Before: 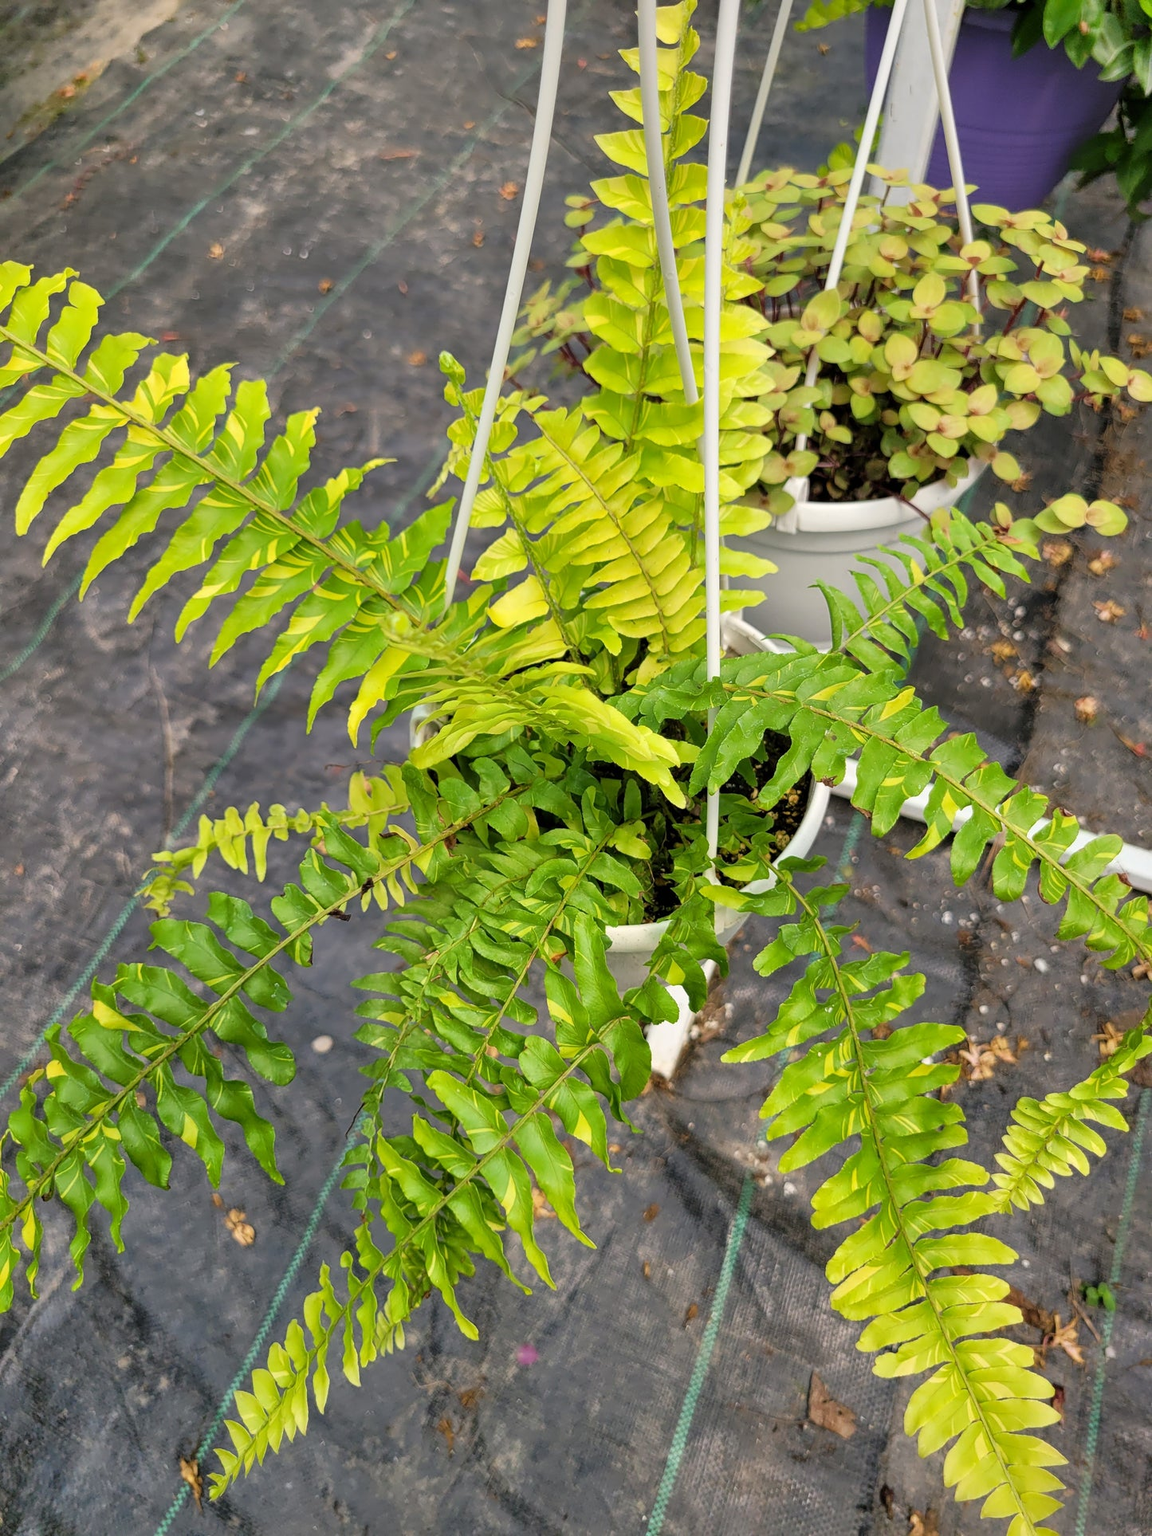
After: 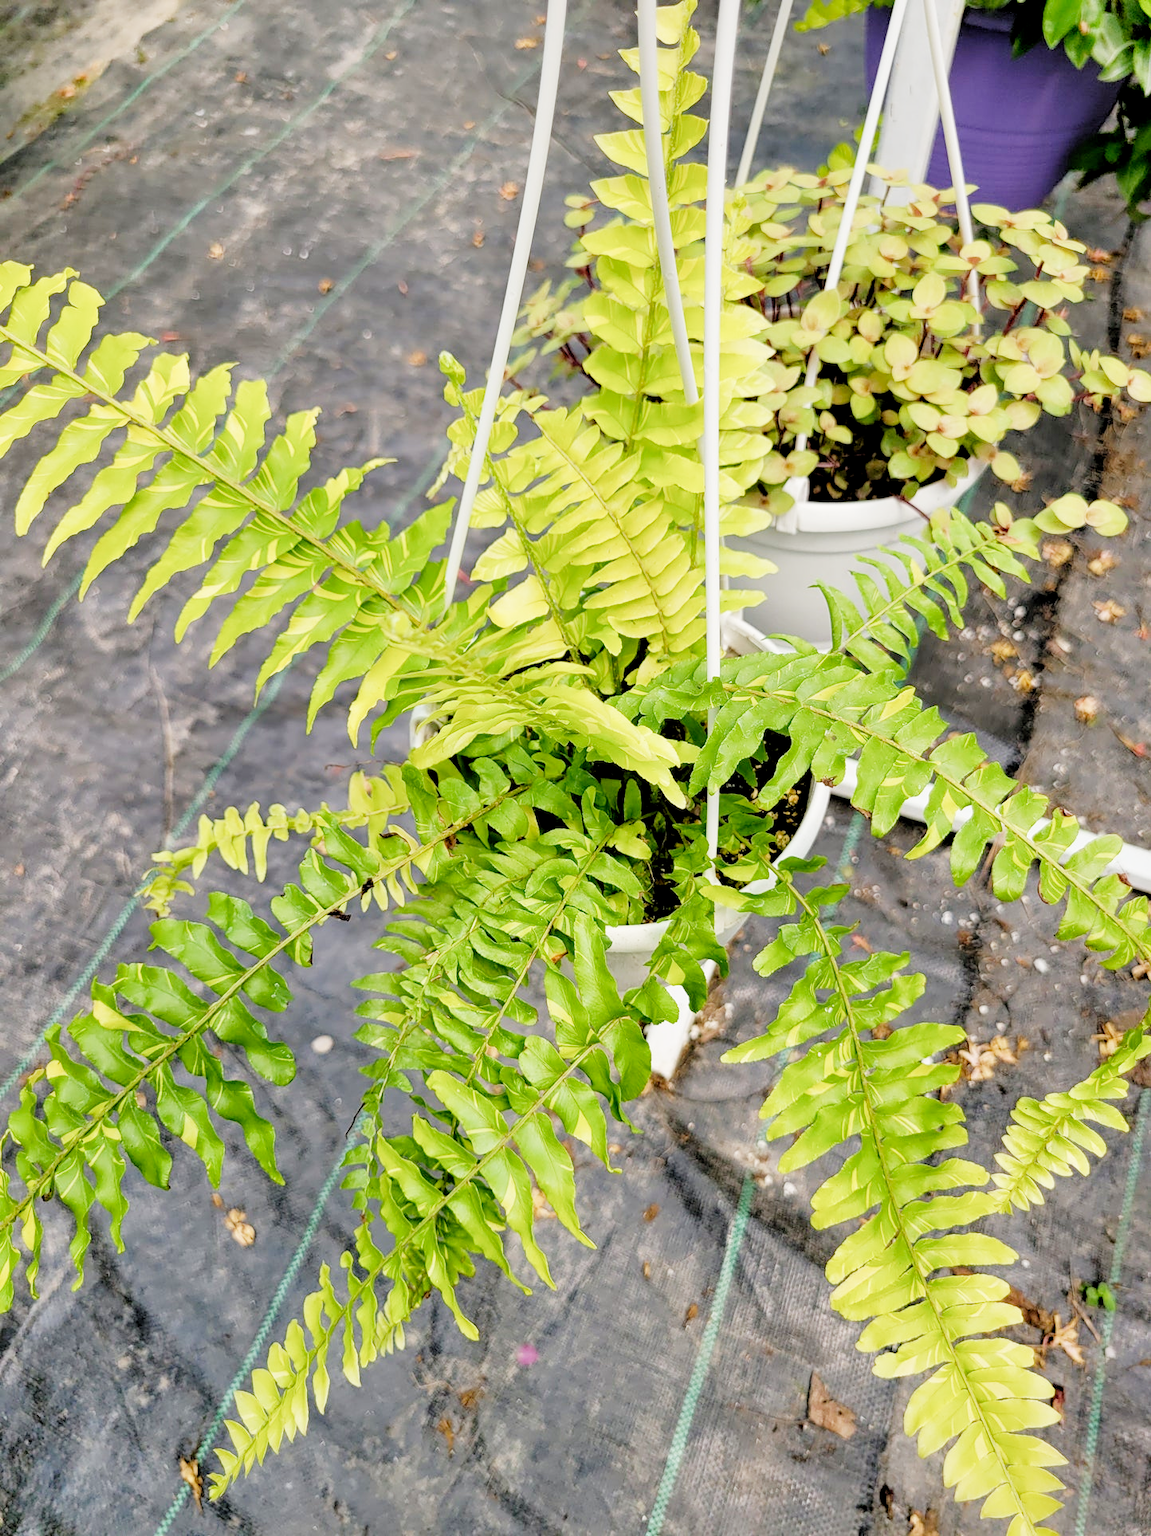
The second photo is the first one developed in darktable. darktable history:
exposure: black level correction 0, exposure 1.4 EV, compensate highlight preservation false
rgb levels: levels [[0.029, 0.461, 0.922], [0, 0.5, 1], [0, 0.5, 1]]
filmic rgb: middle gray luminance 29%, black relative exposure -10.3 EV, white relative exposure 5.5 EV, threshold 6 EV, target black luminance 0%, hardness 3.95, latitude 2.04%, contrast 1.132, highlights saturation mix 5%, shadows ↔ highlights balance 15.11%, add noise in highlights 0, preserve chrominance no, color science v3 (2019), use custom middle-gray values true, iterations of high-quality reconstruction 0, contrast in highlights soft, enable highlight reconstruction true
